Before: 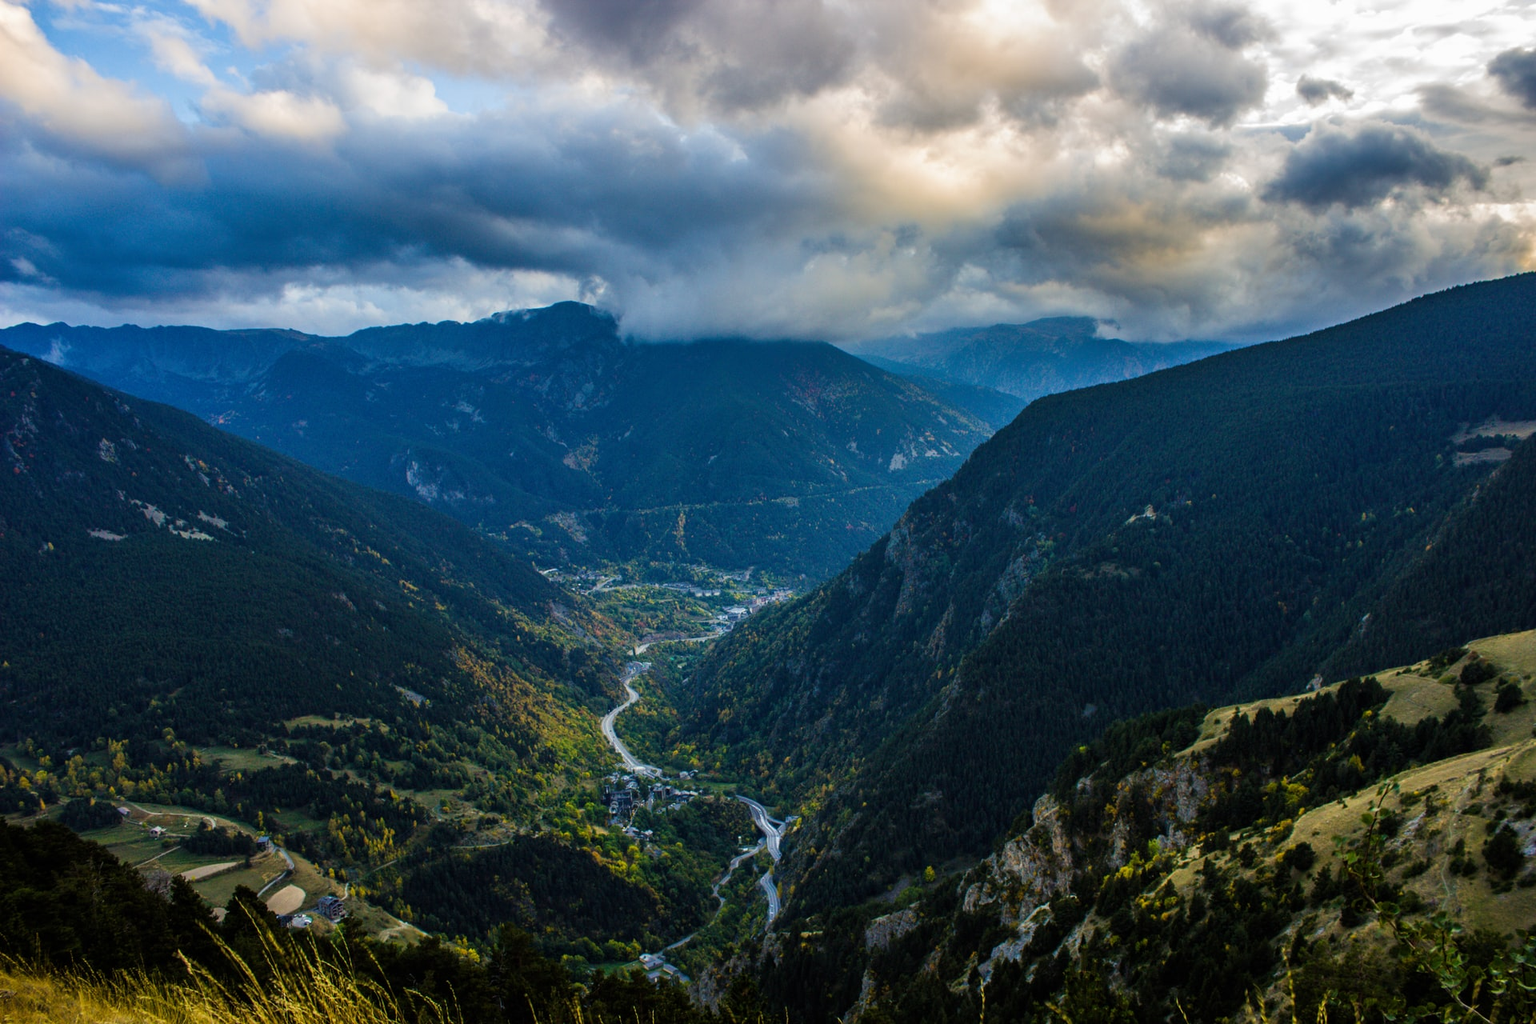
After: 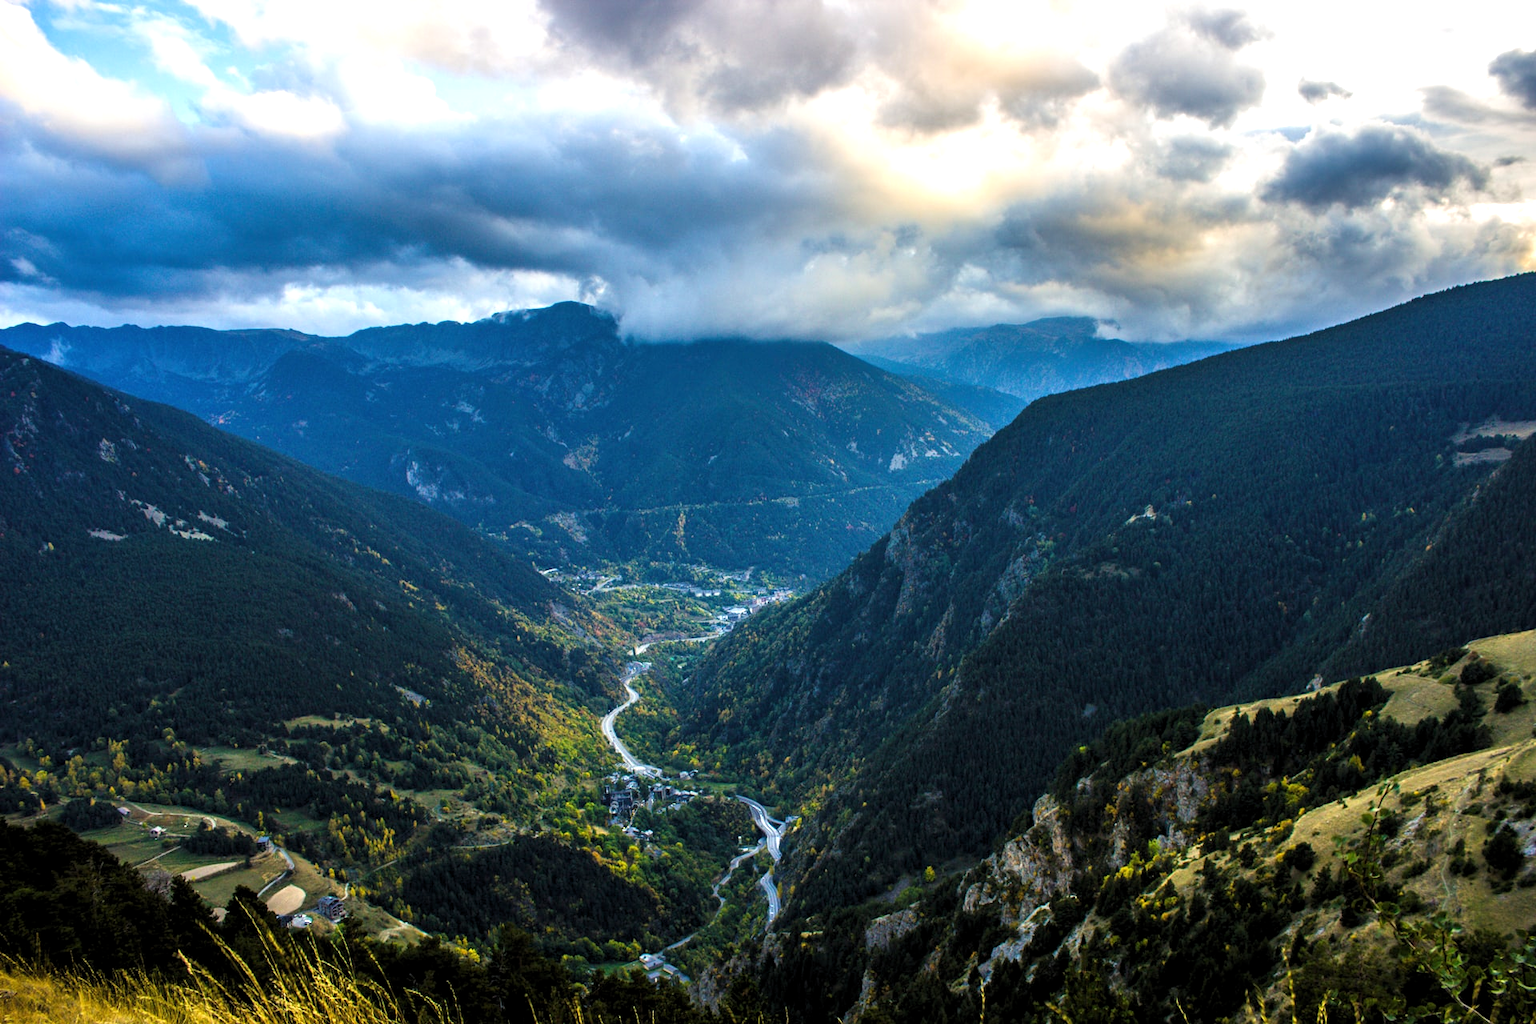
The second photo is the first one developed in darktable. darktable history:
exposure: black level correction 0, exposure 0.7 EV, compensate exposure bias true, compensate highlight preservation false
levels: levels [0.031, 0.5, 0.969]
